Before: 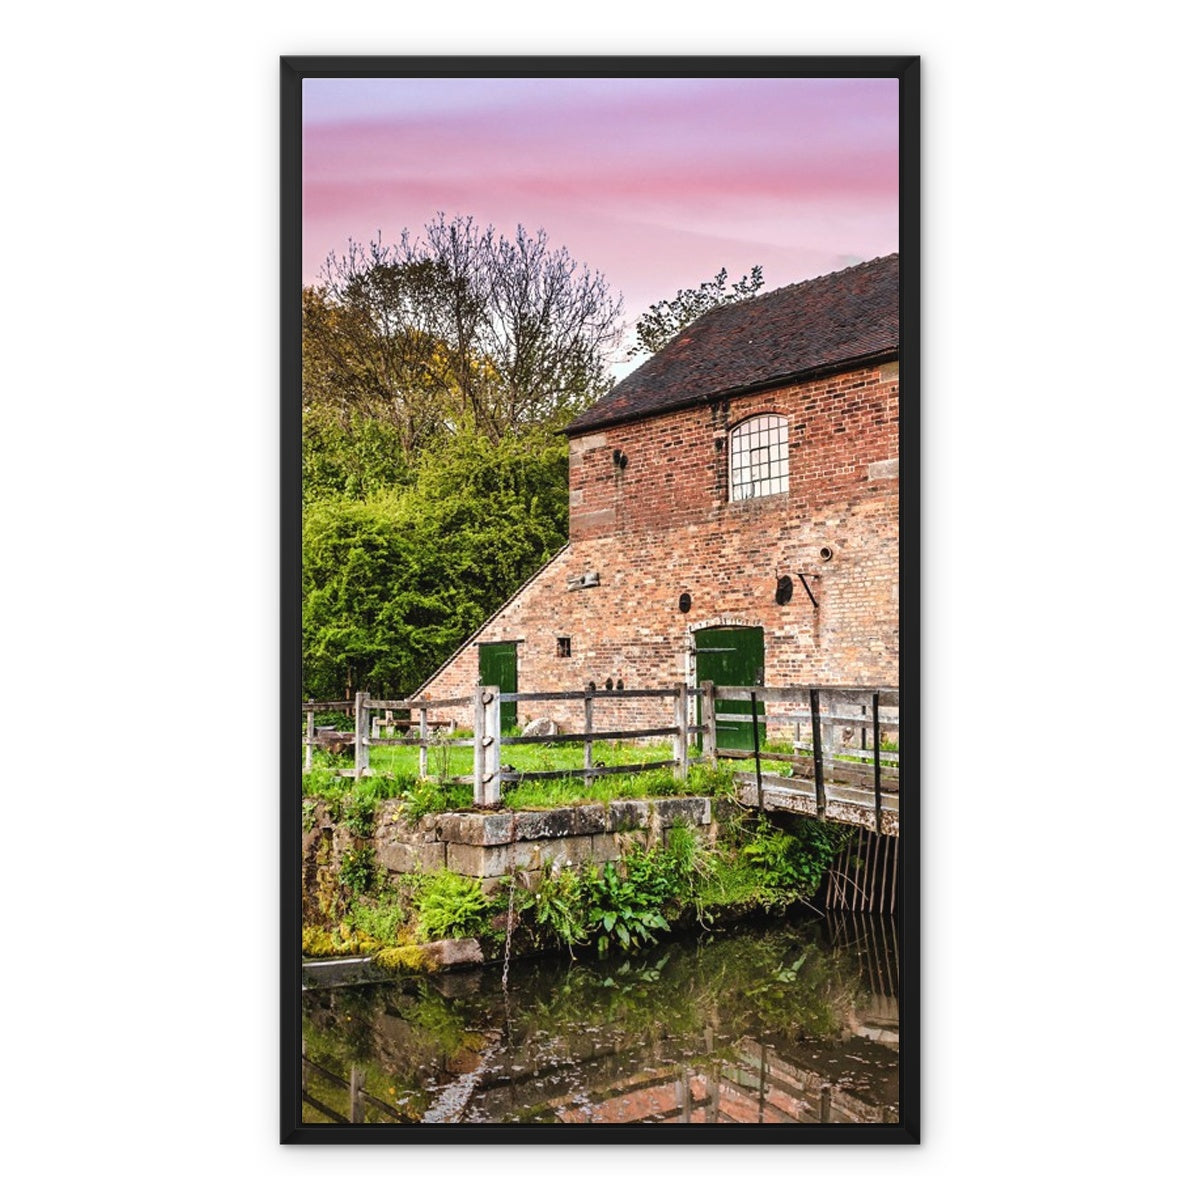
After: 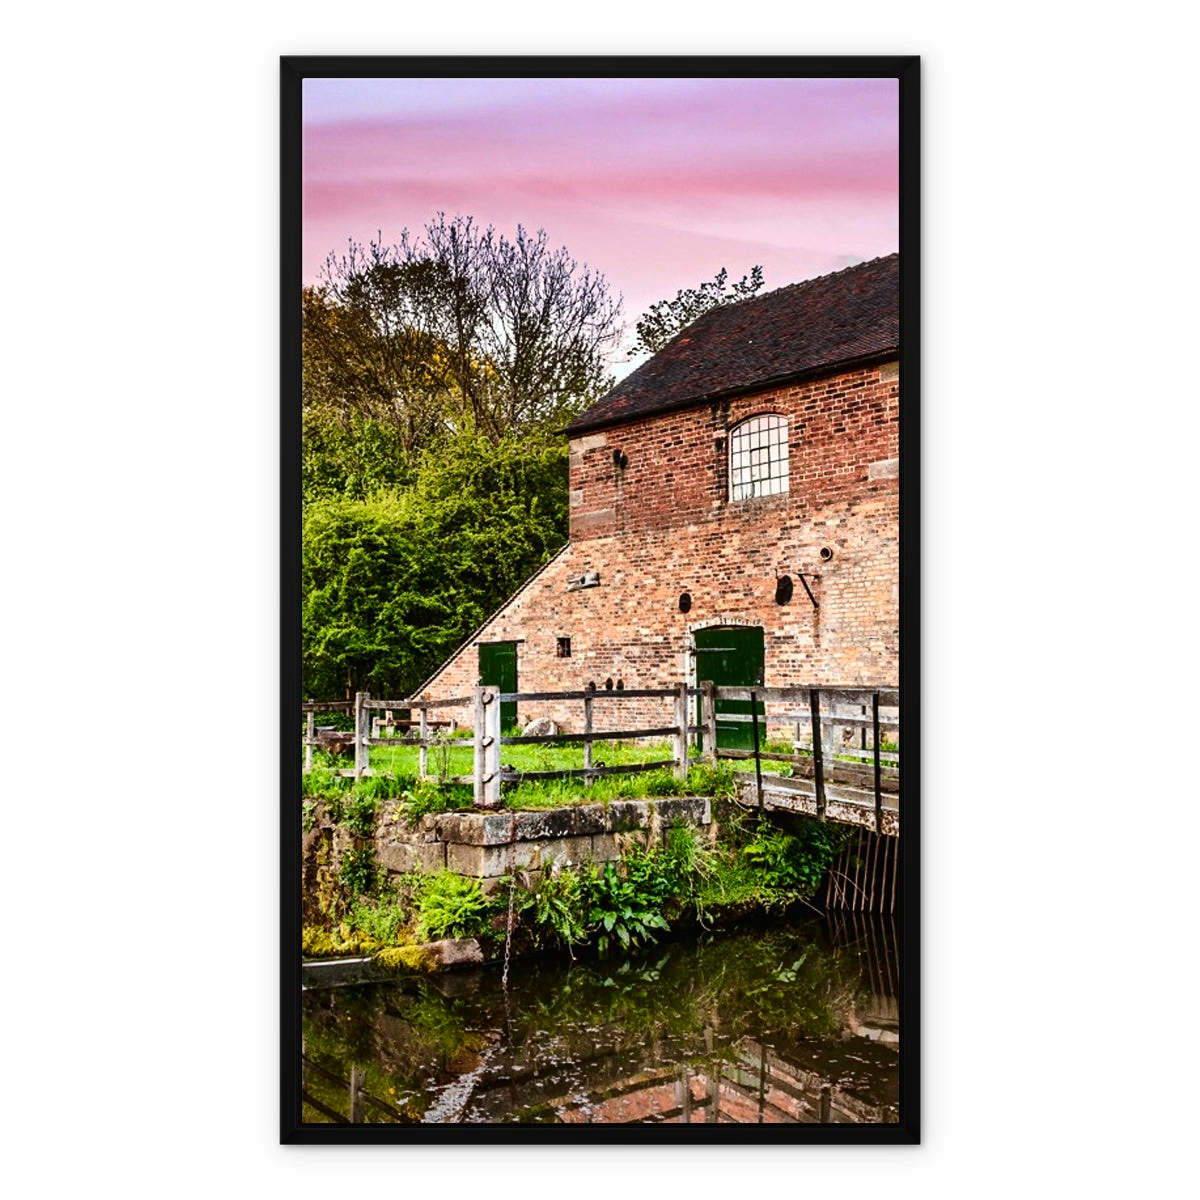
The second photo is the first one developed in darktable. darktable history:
contrast brightness saturation: contrast 0.197, brightness -0.111, saturation 0.105
